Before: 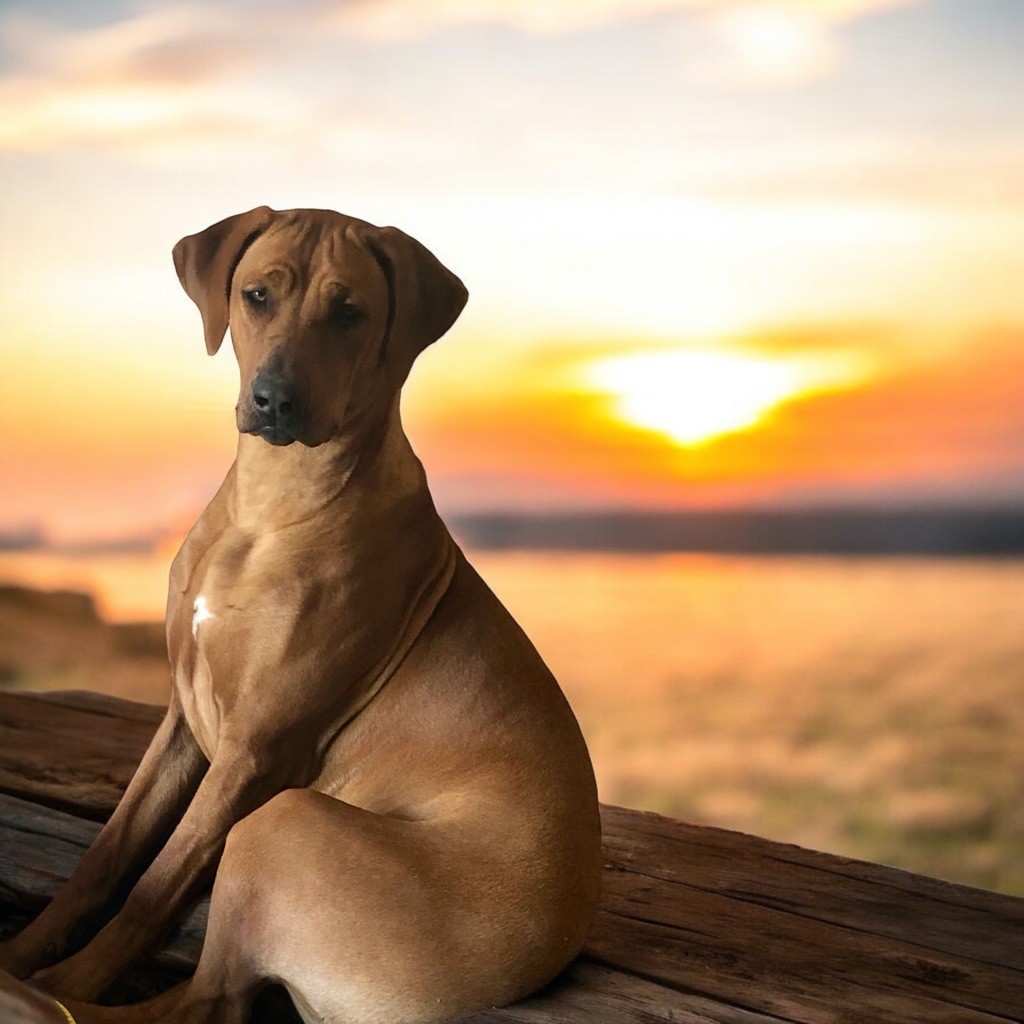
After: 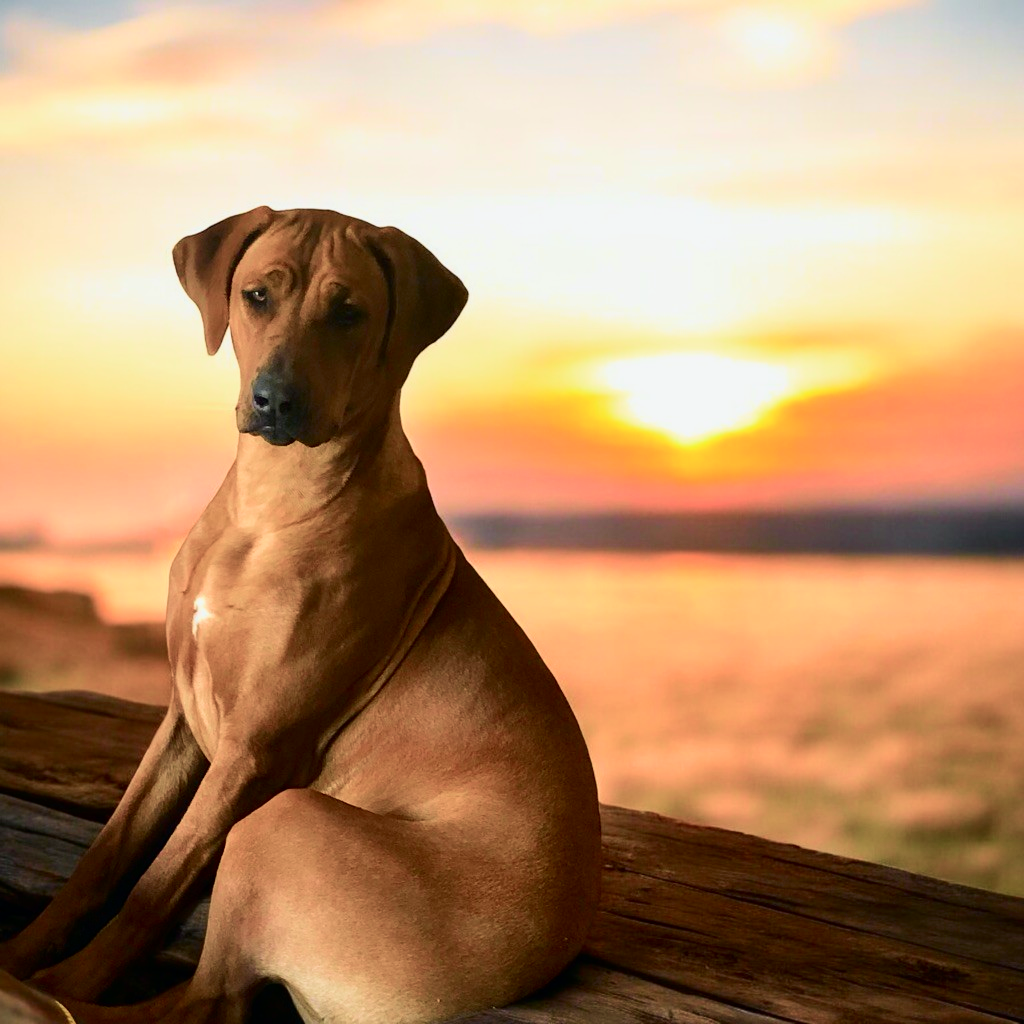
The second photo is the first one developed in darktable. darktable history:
velvia: on, module defaults
tone curve: curves: ch0 [(0, 0) (0.058, 0.027) (0.214, 0.183) (0.304, 0.288) (0.51, 0.549) (0.658, 0.7) (0.741, 0.775) (0.844, 0.866) (0.986, 0.957)]; ch1 [(0, 0) (0.172, 0.123) (0.312, 0.296) (0.437, 0.429) (0.471, 0.469) (0.502, 0.5) (0.513, 0.515) (0.572, 0.603) (0.617, 0.653) (0.68, 0.724) (0.889, 0.924) (1, 1)]; ch2 [(0, 0) (0.411, 0.424) (0.489, 0.49) (0.502, 0.5) (0.517, 0.519) (0.549, 0.578) (0.604, 0.628) (0.693, 0.686) (1, 1)], color space Lab, independent channels, preserve colors none
